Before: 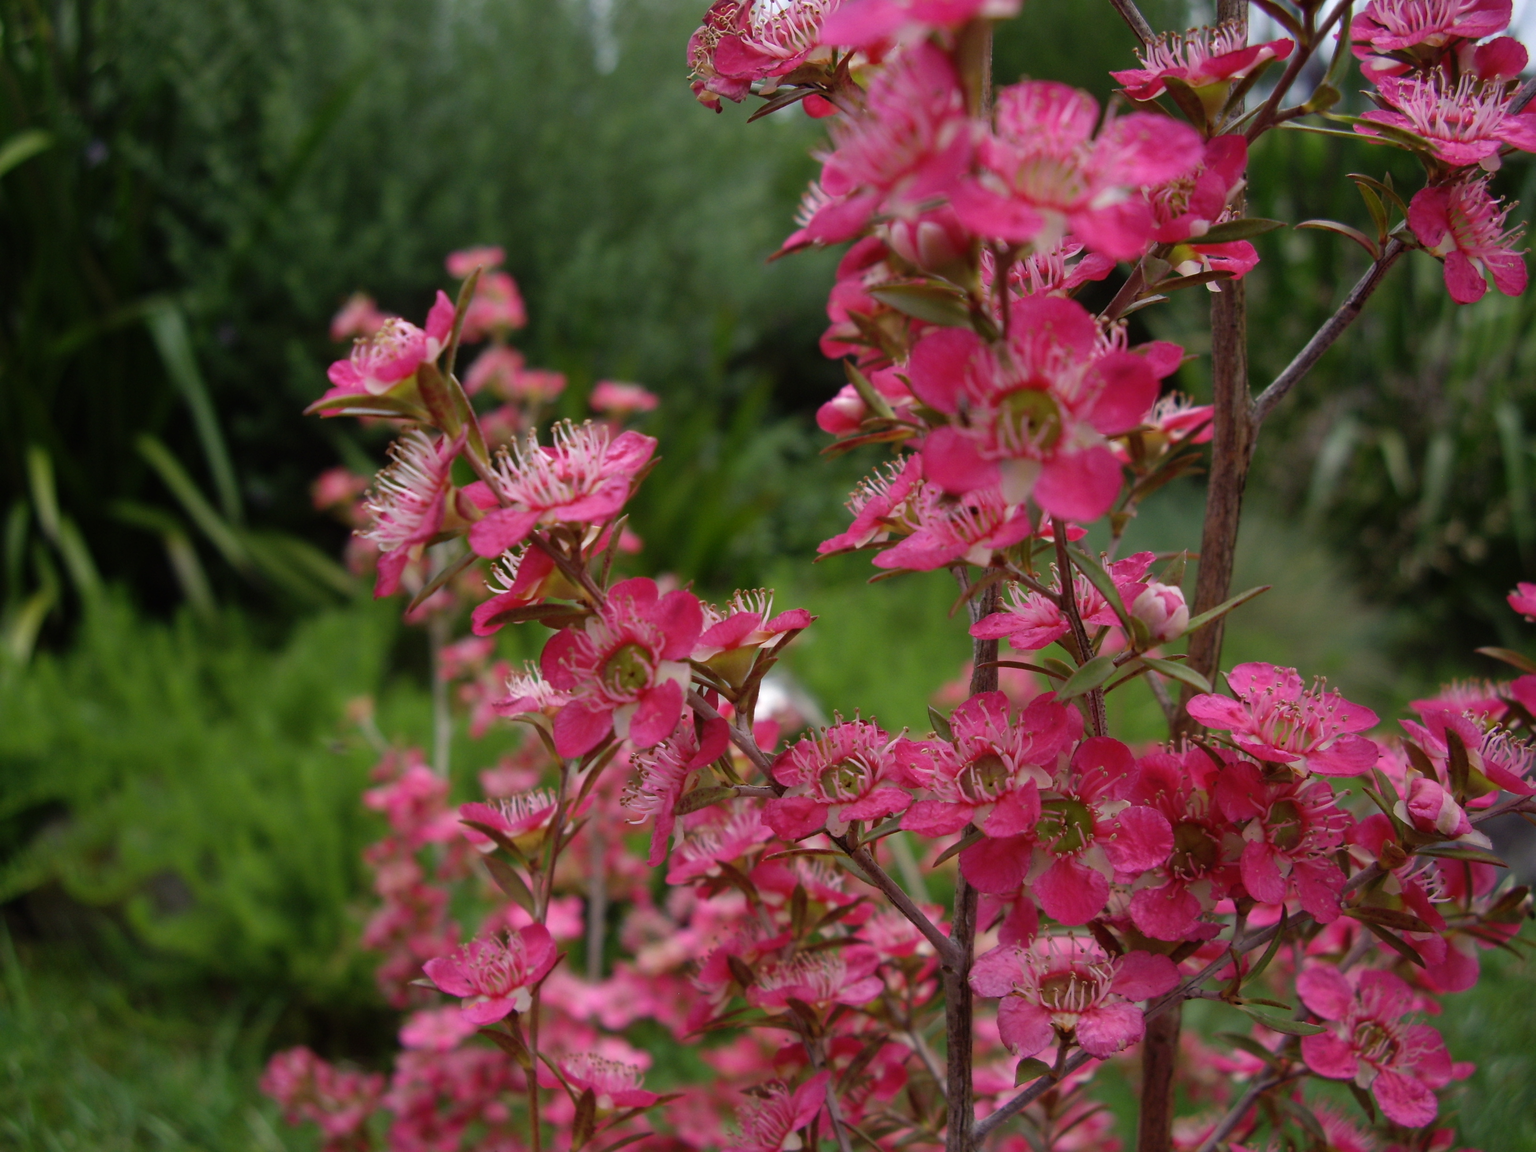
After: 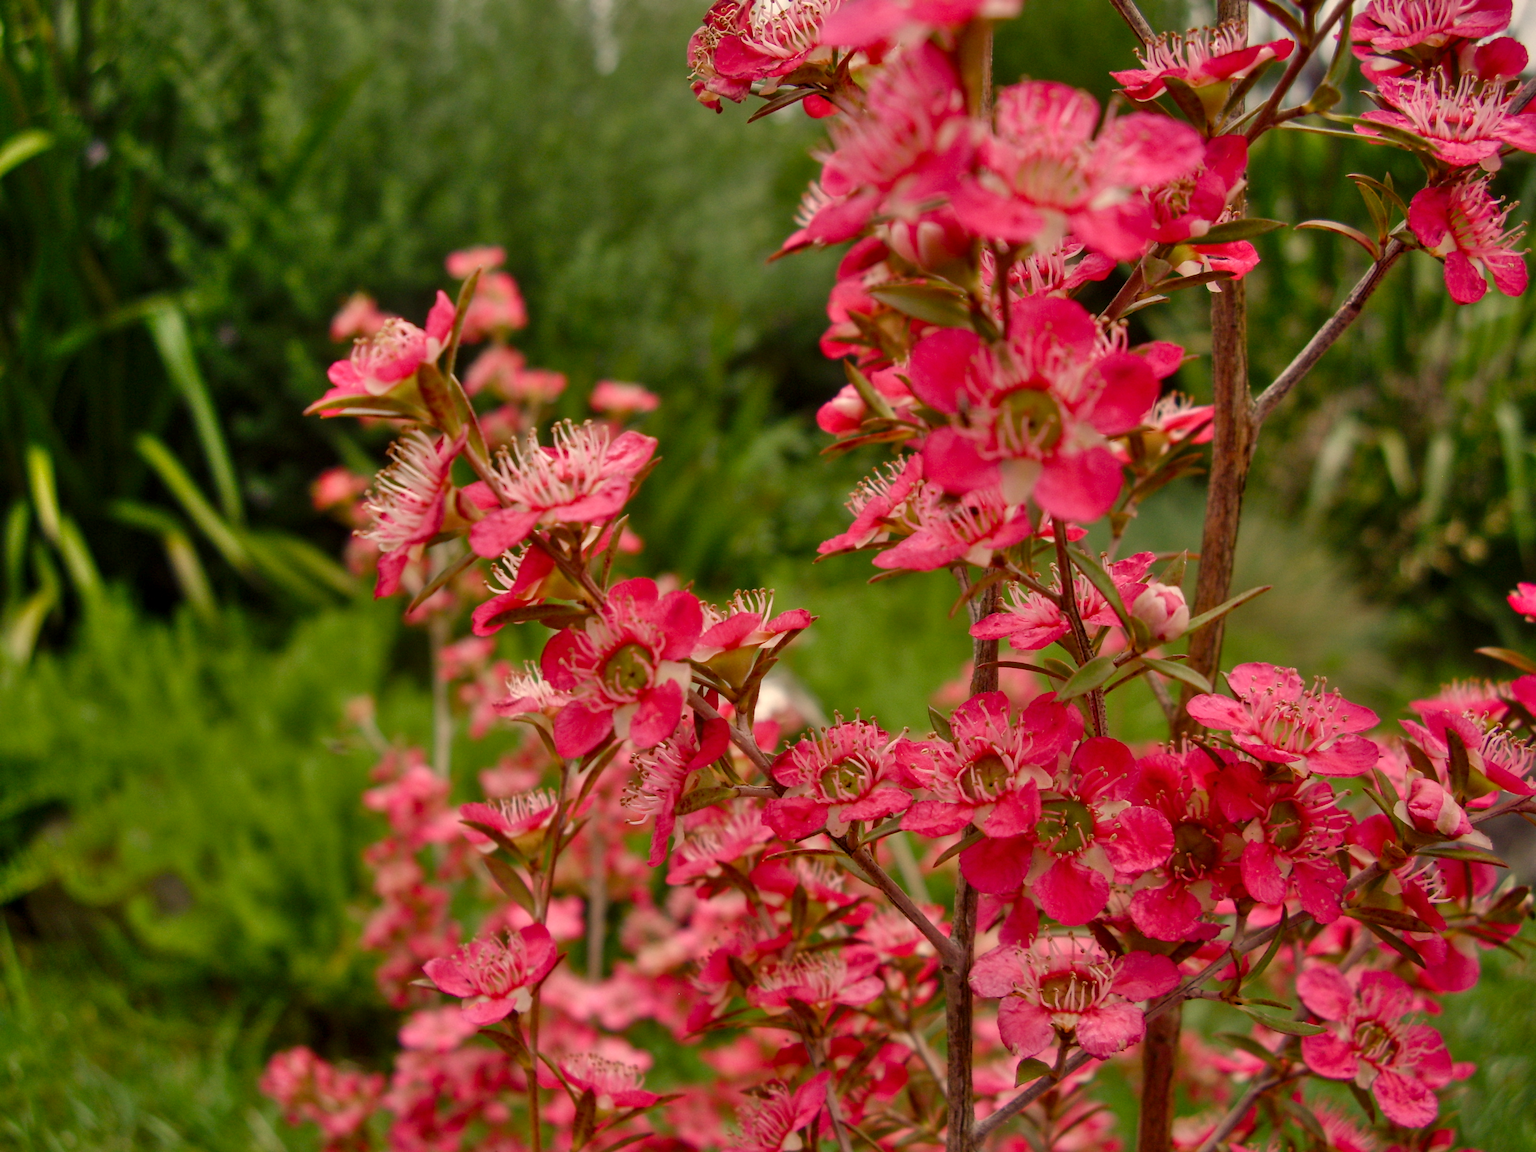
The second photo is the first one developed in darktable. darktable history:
local contrast: on, module defaults
color balance rgb: shadows lift › chroma 1%, shadows lift › hue 113°, highlights gain › chroma 0.2%, highlights gain › hue 333°, perceptual saturation grading › global saturation 20%, perceptual saturation grading › highlights -50%, perceptual saturation grading › shadows 25%, contrast -10%
white balance: red 1.138, green 0.996, blue 0.812
shadows and highlights: low approximation 0.01, soften with gaussian
